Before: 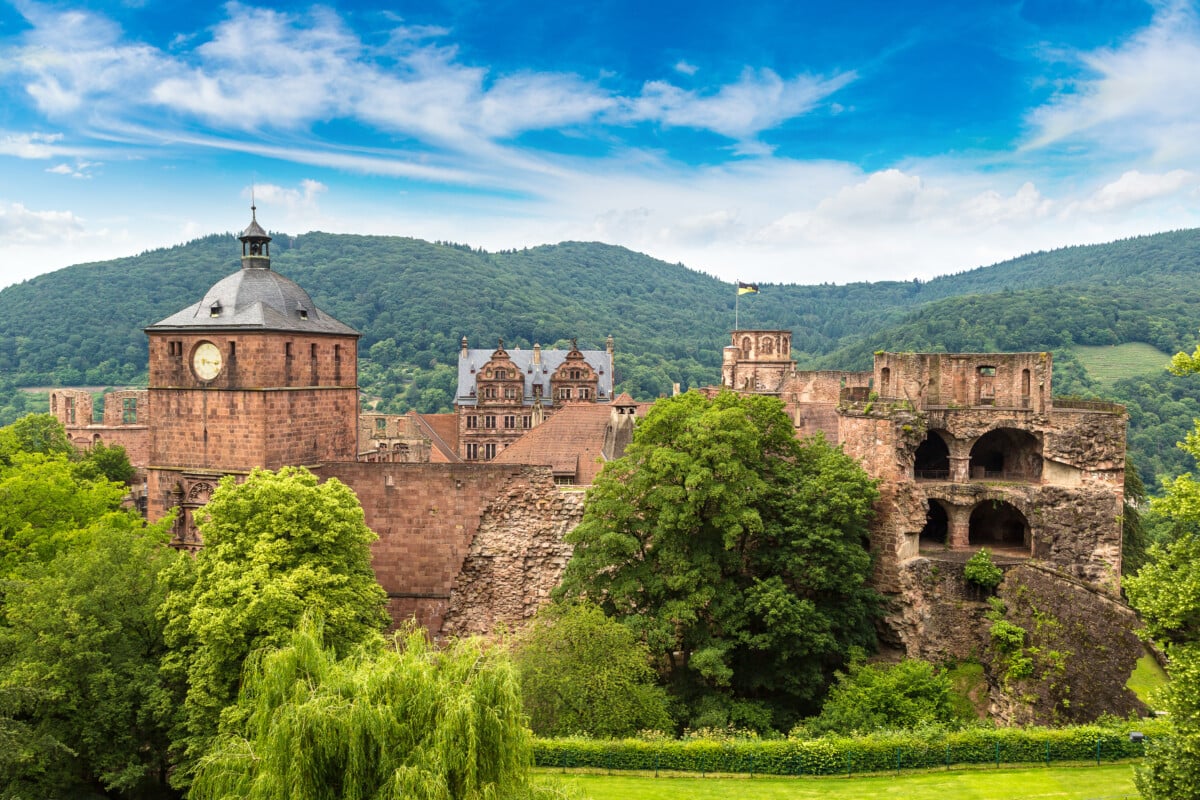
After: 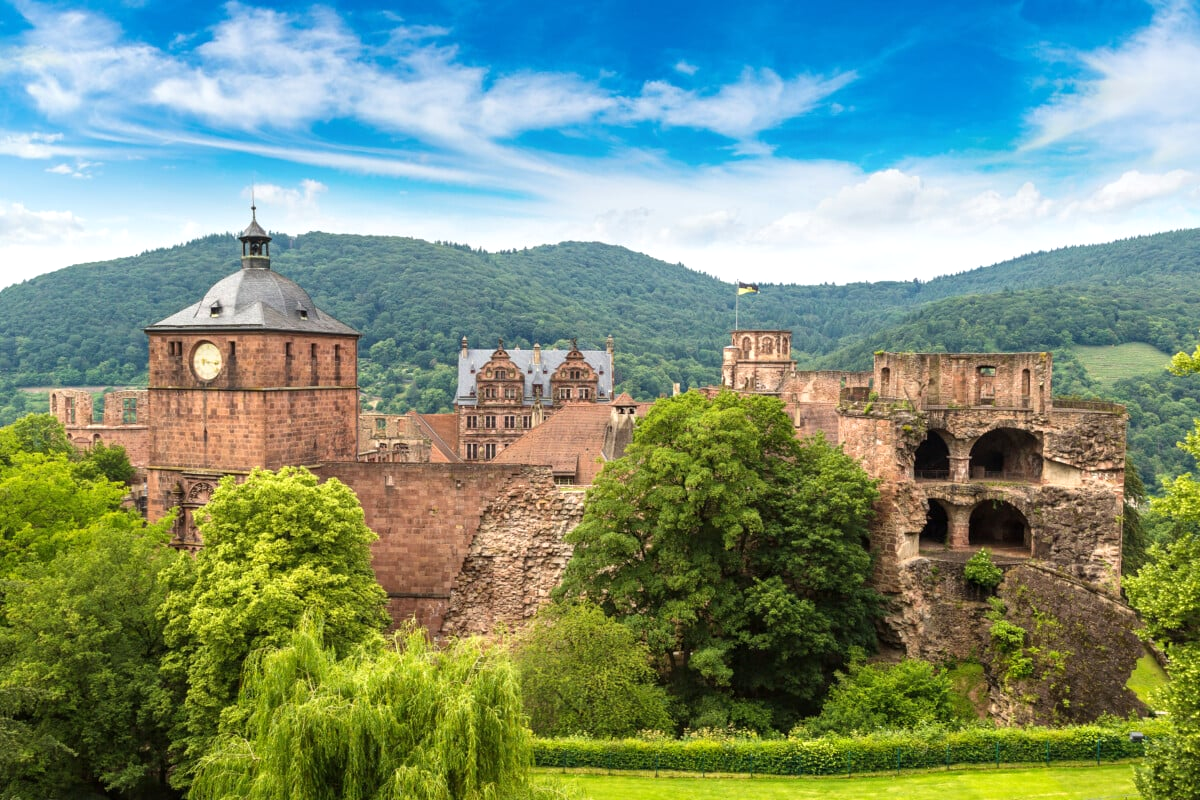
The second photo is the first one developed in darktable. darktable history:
exposure: exposure 0.162 EV, compensate highlight preservation false
